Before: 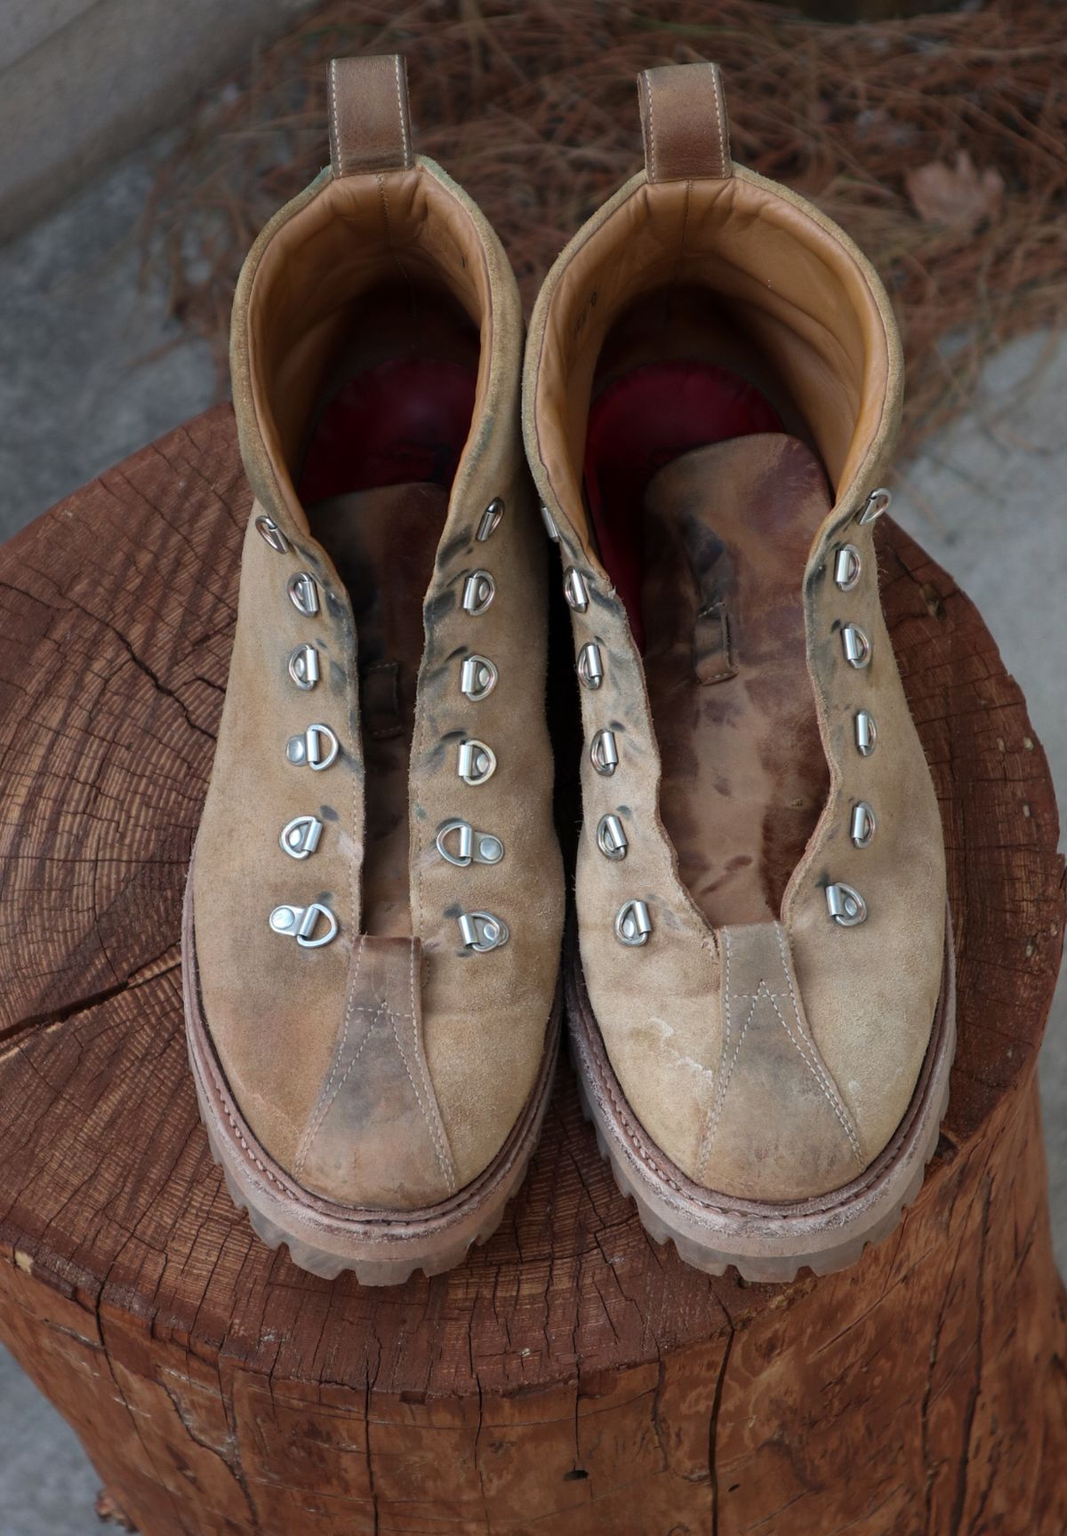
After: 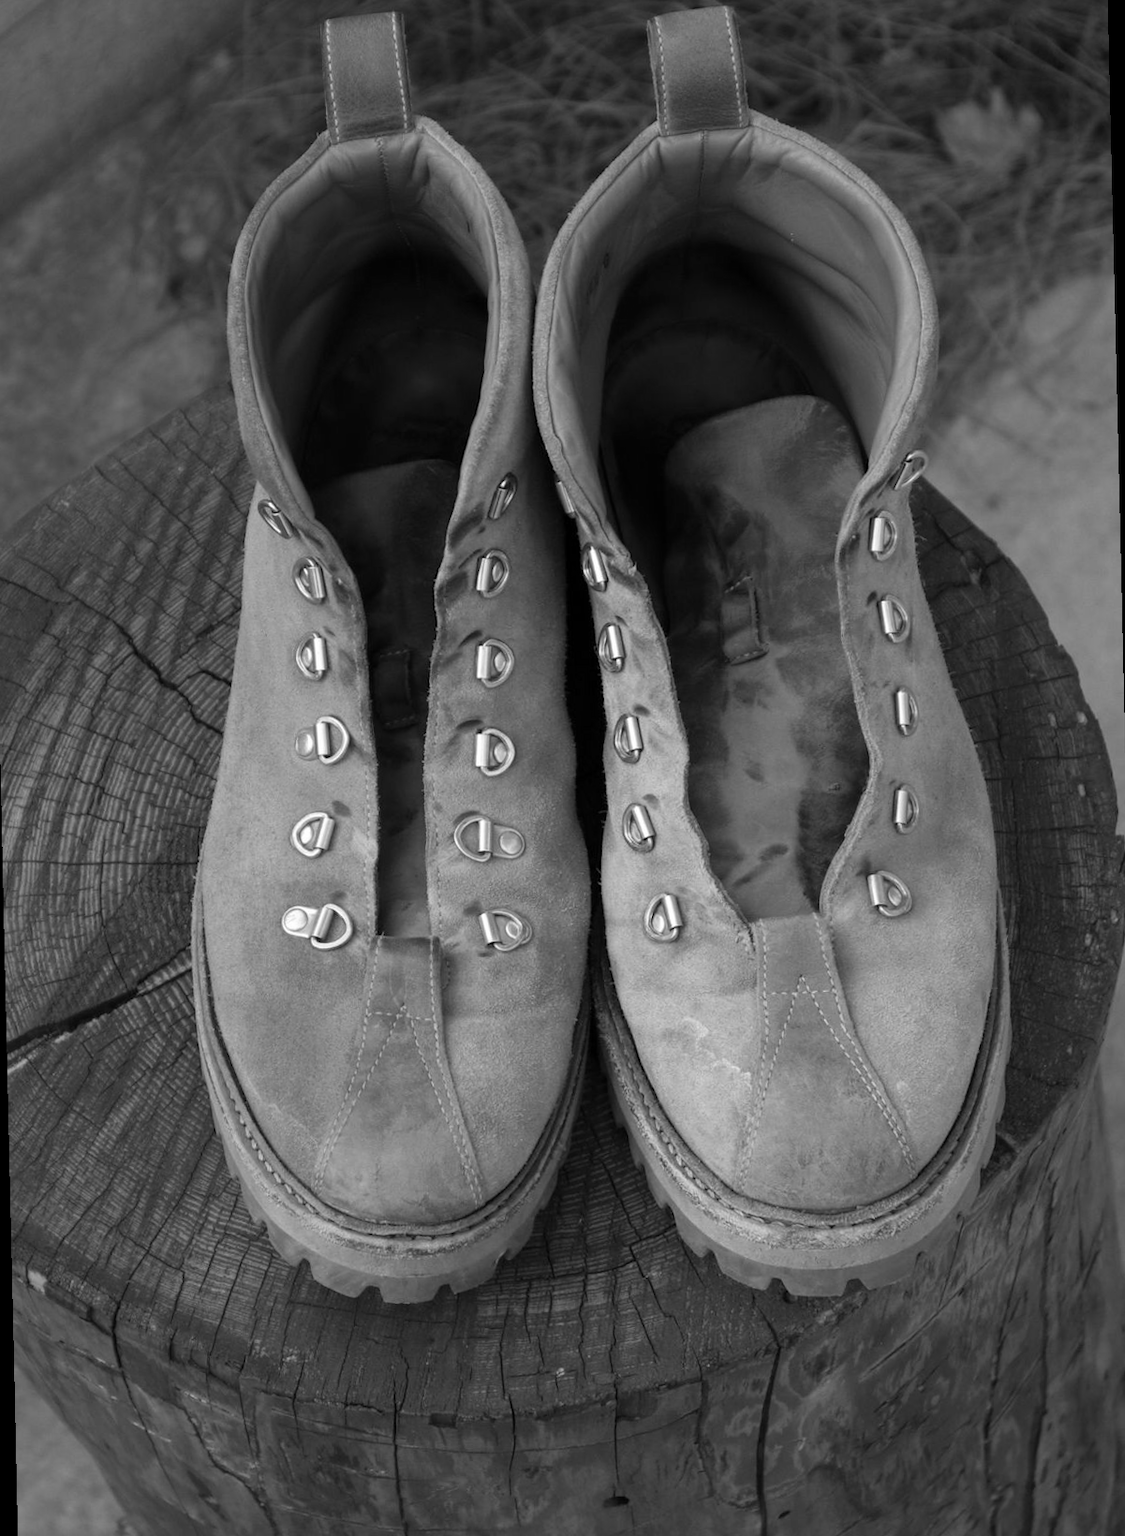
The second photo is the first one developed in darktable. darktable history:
monochrome: on, module defaults
rotate and perspective: rotation -1.32°, lens shift (horizontal) -0.031, crop left 0.015, crop right 0.985, crop top 0.047, crop bottom 0.982
